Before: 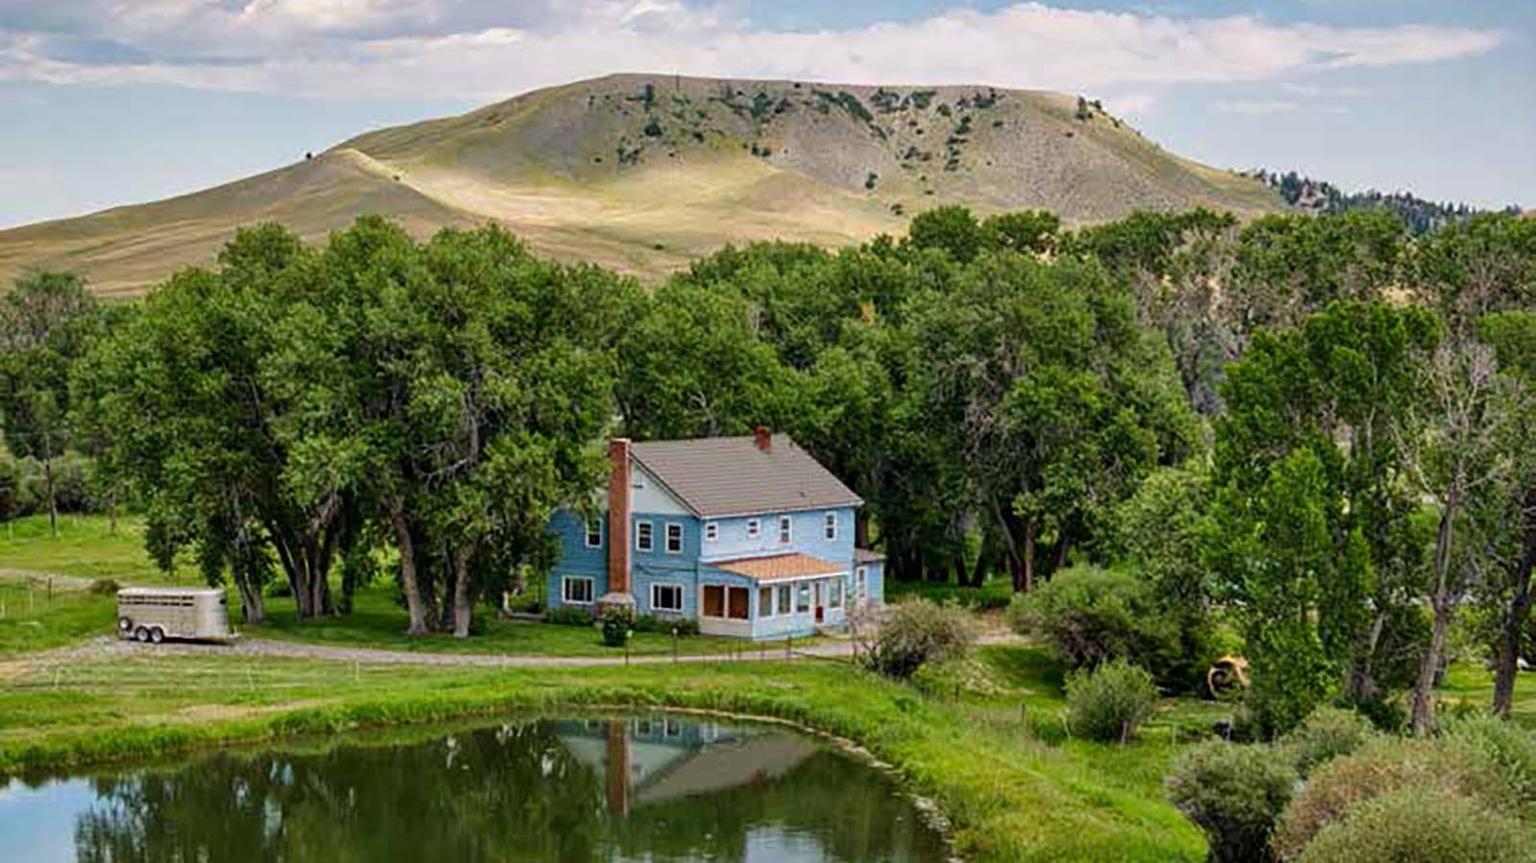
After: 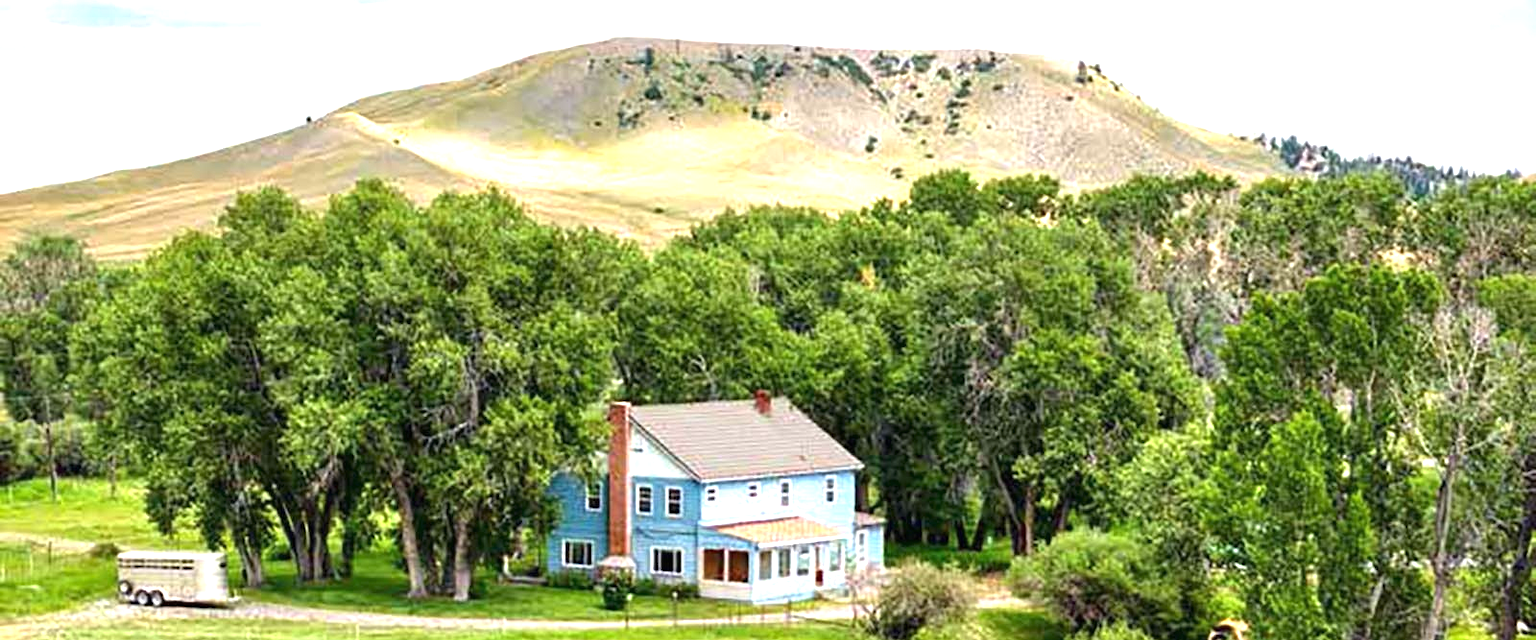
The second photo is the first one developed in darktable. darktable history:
exposure: black level correction 0, exposure 1.373 EV, compensate exposure bias true, compensate highlight preservation false
crop: top 4.281%, bottom 21.502%
